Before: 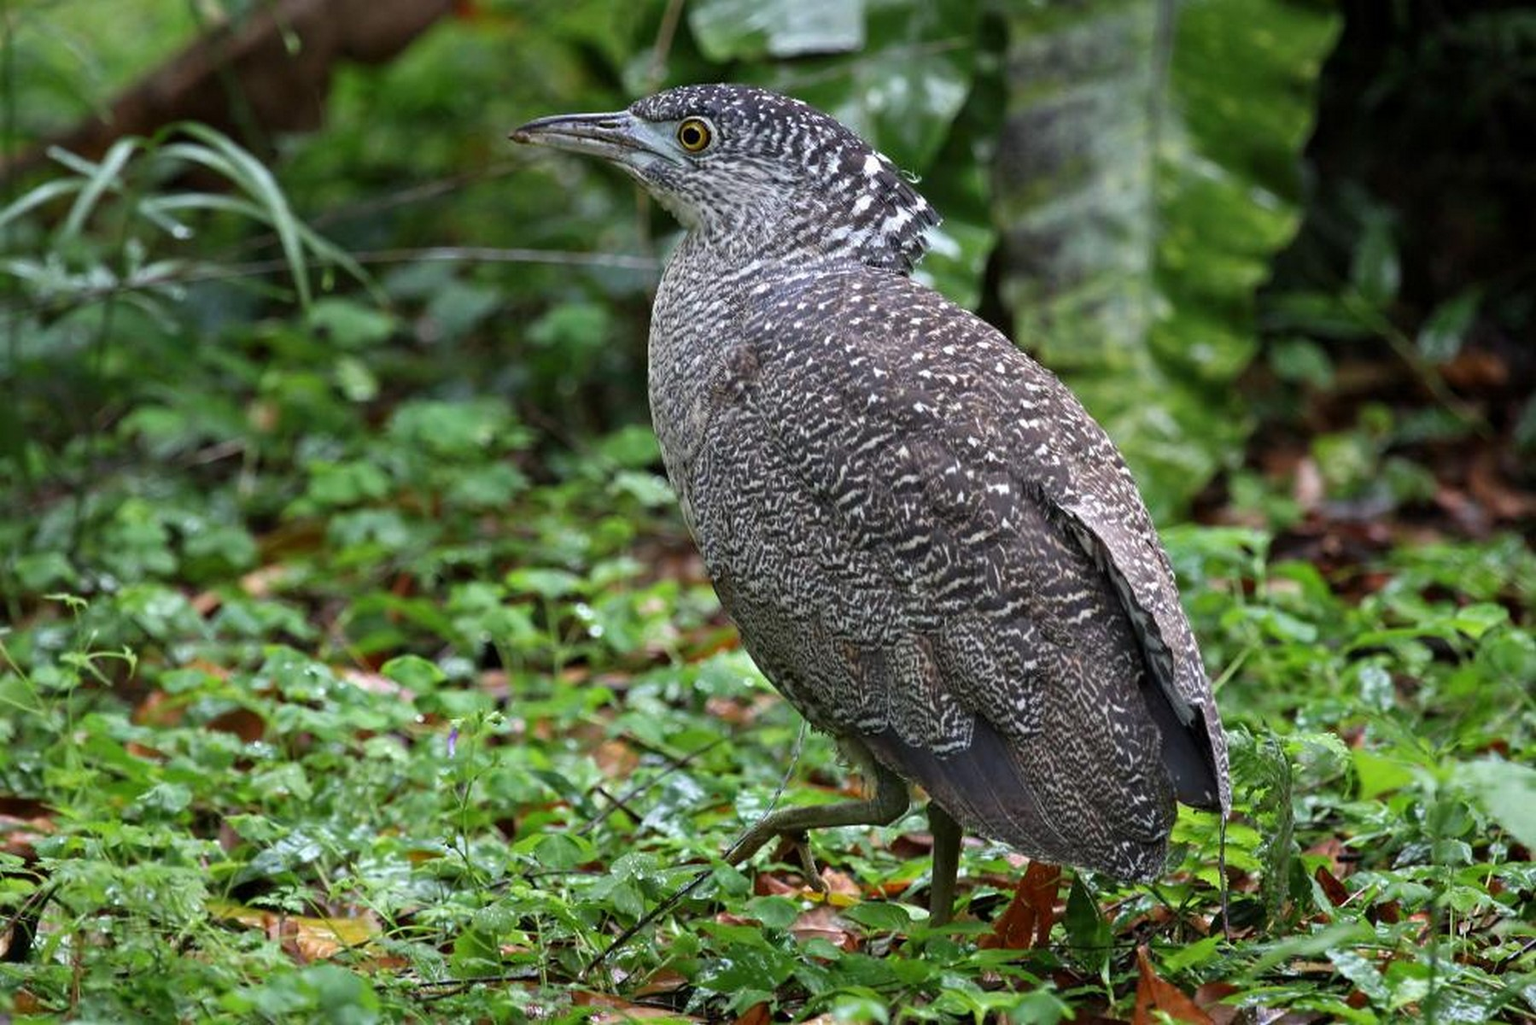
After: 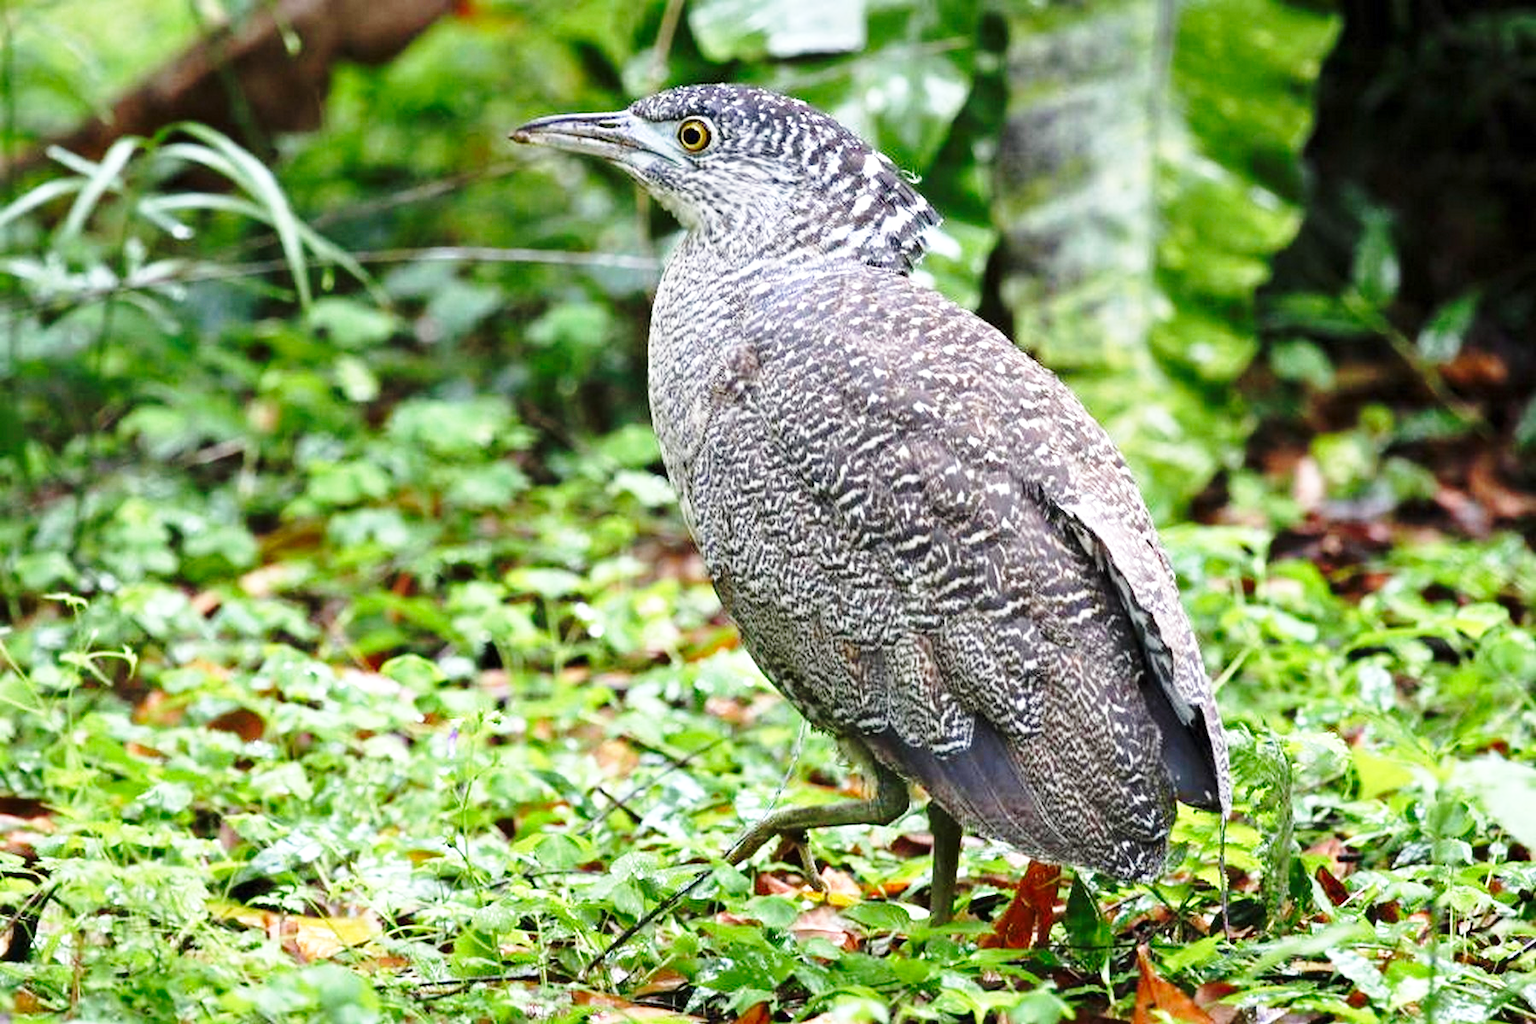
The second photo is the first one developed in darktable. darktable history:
base curve: curves: ch0 [(0, 0) (0.028, 0.03) (0.121, 0.232) (0.46, 0.748) (0.859, 0.968) (1, 1)], preserve colors none
exposure: exposure 0.696 EV, compensate exposure bias true, compensate highlight preservation false
